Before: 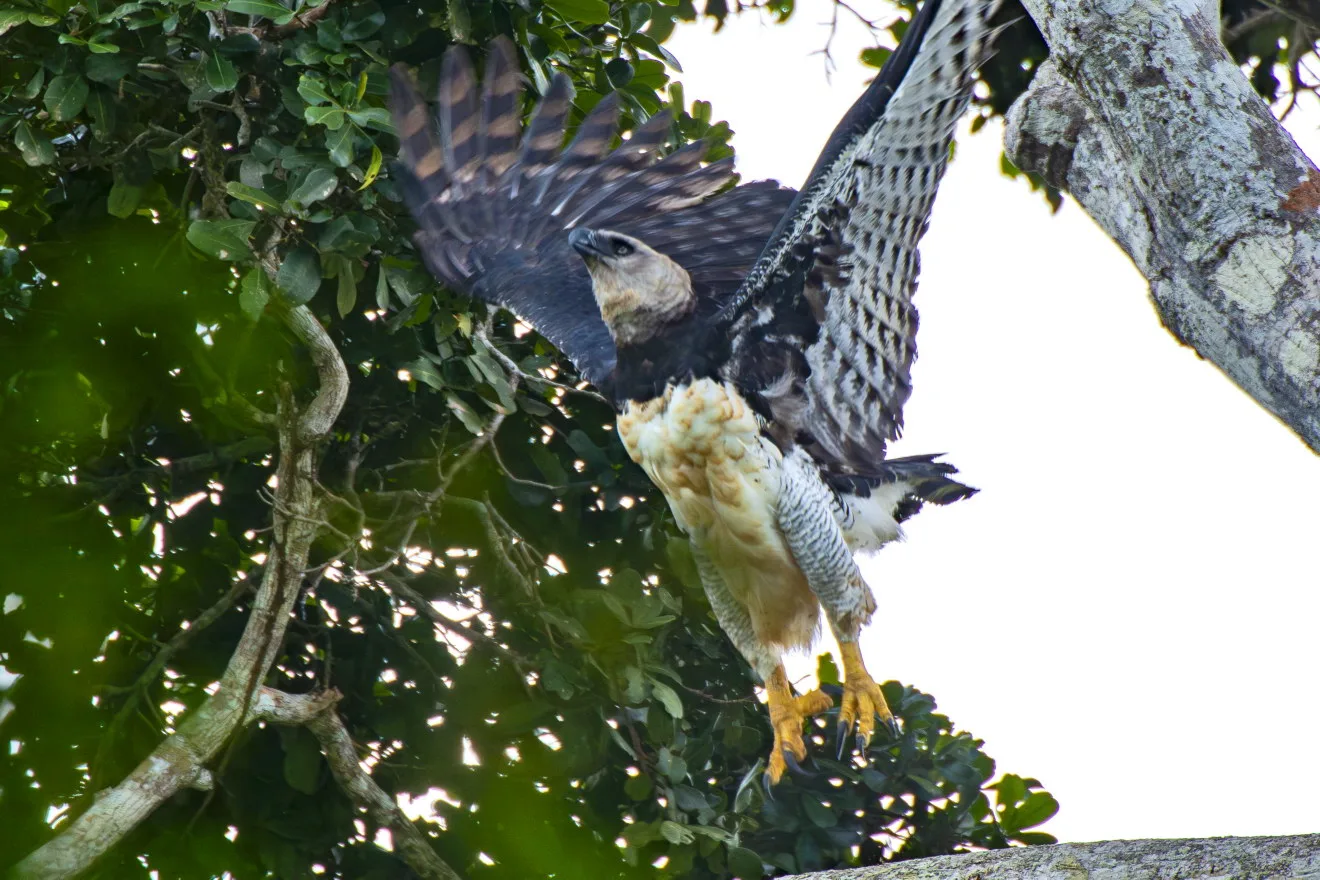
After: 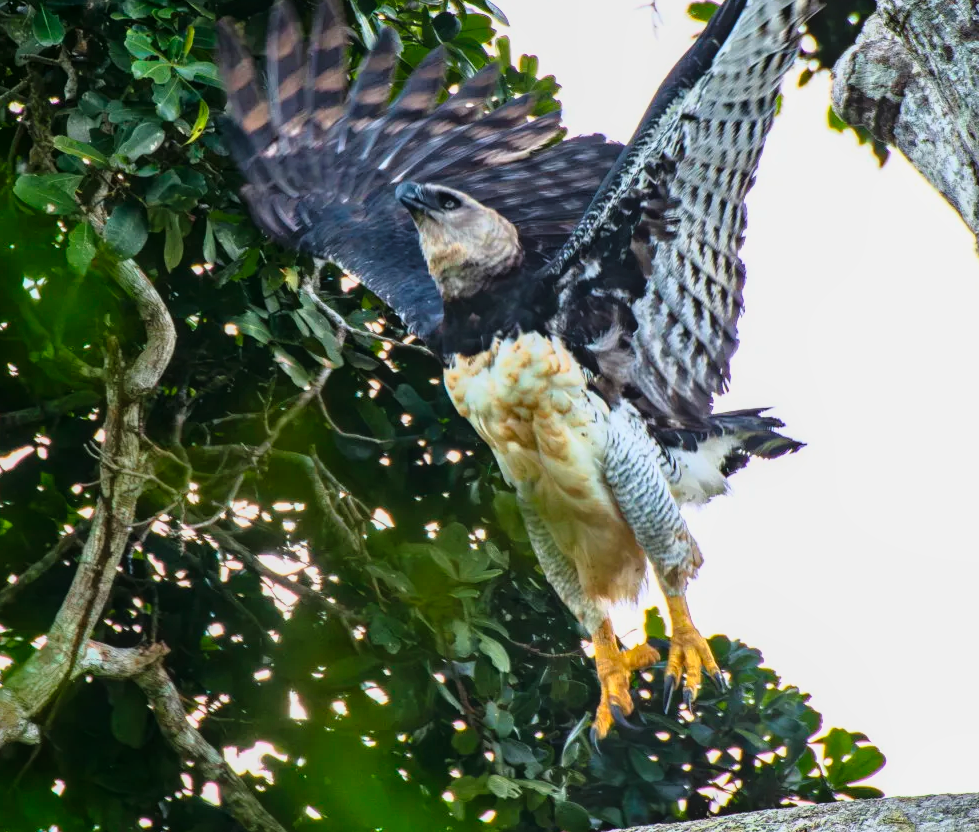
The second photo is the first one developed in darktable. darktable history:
crop and rotate: left 13.18%, top 5.42%, right 12.625%
local contrast: detail 109%
tone curve: curves: ch0 [(0, 0) (0.105, 0.068) (0.195, 0.162) (0.283, 0.283) (0.384, 0.404) (0.485, 0.531) (0.638, 0.681) (0.795, 0.879) (1, 0.977)]; ch1 [(0, 0) (0.161, 0.092) (0.35, 0.33) (0.379, 0.401) (0.456, 0.469) (0.498, 0.506) (0.521, 0.549) (0.58, 0.624) (0.635, 0.671) (1, 1)]; ch2 [(0, 0) (0.371, 0.362) (0.437, 0.437) (0.483, 0.484) (0.53, 0.515) (0.56, 0.58) (0.622, 0.606) (1, 1)], color space Lab, linked channels, preserve colors none
